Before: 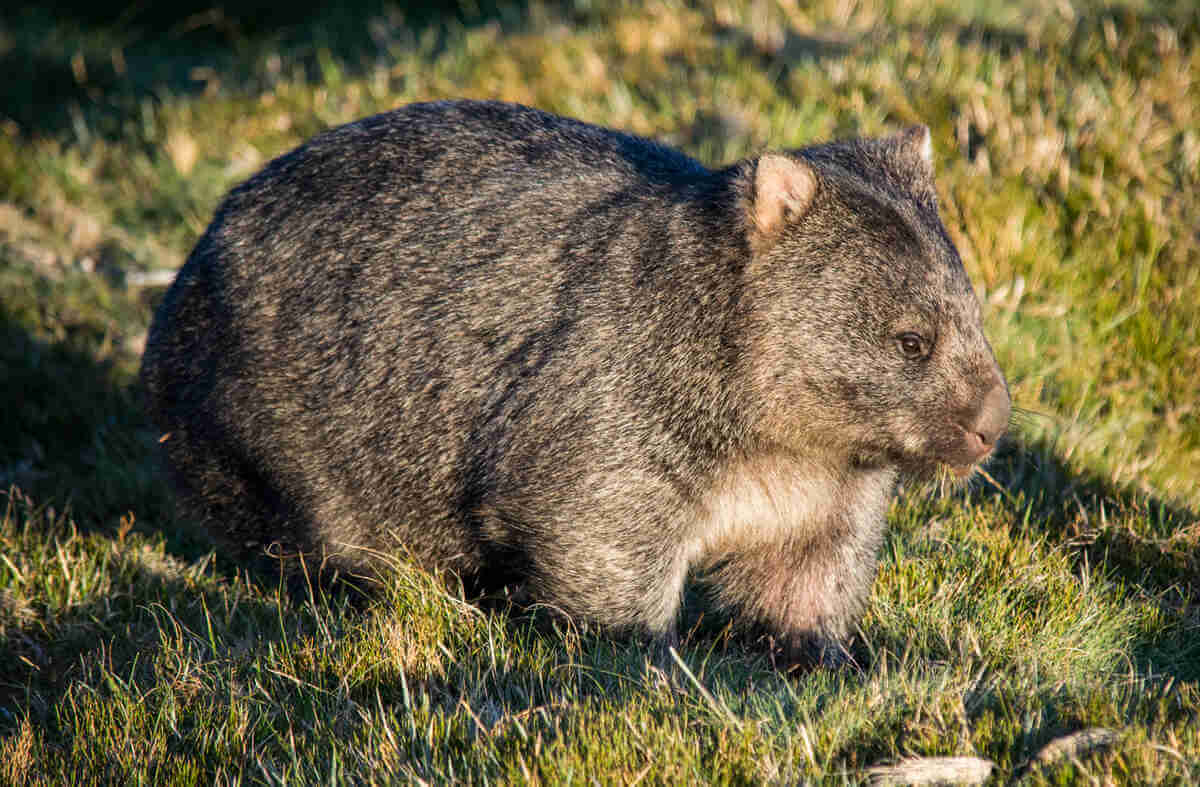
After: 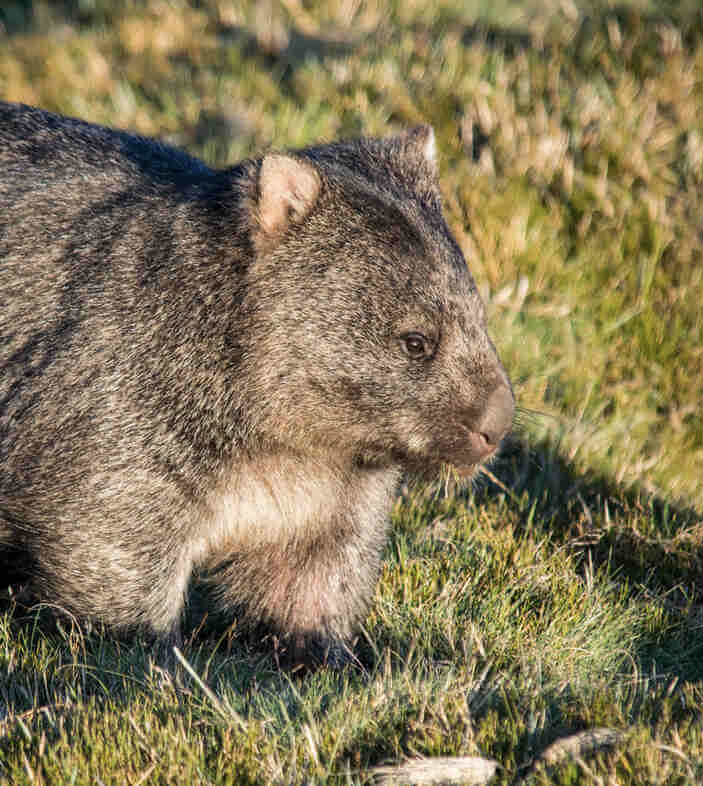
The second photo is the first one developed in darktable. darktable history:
contrast brightness saturation: saturation -0.17
crop: left 41.402%
